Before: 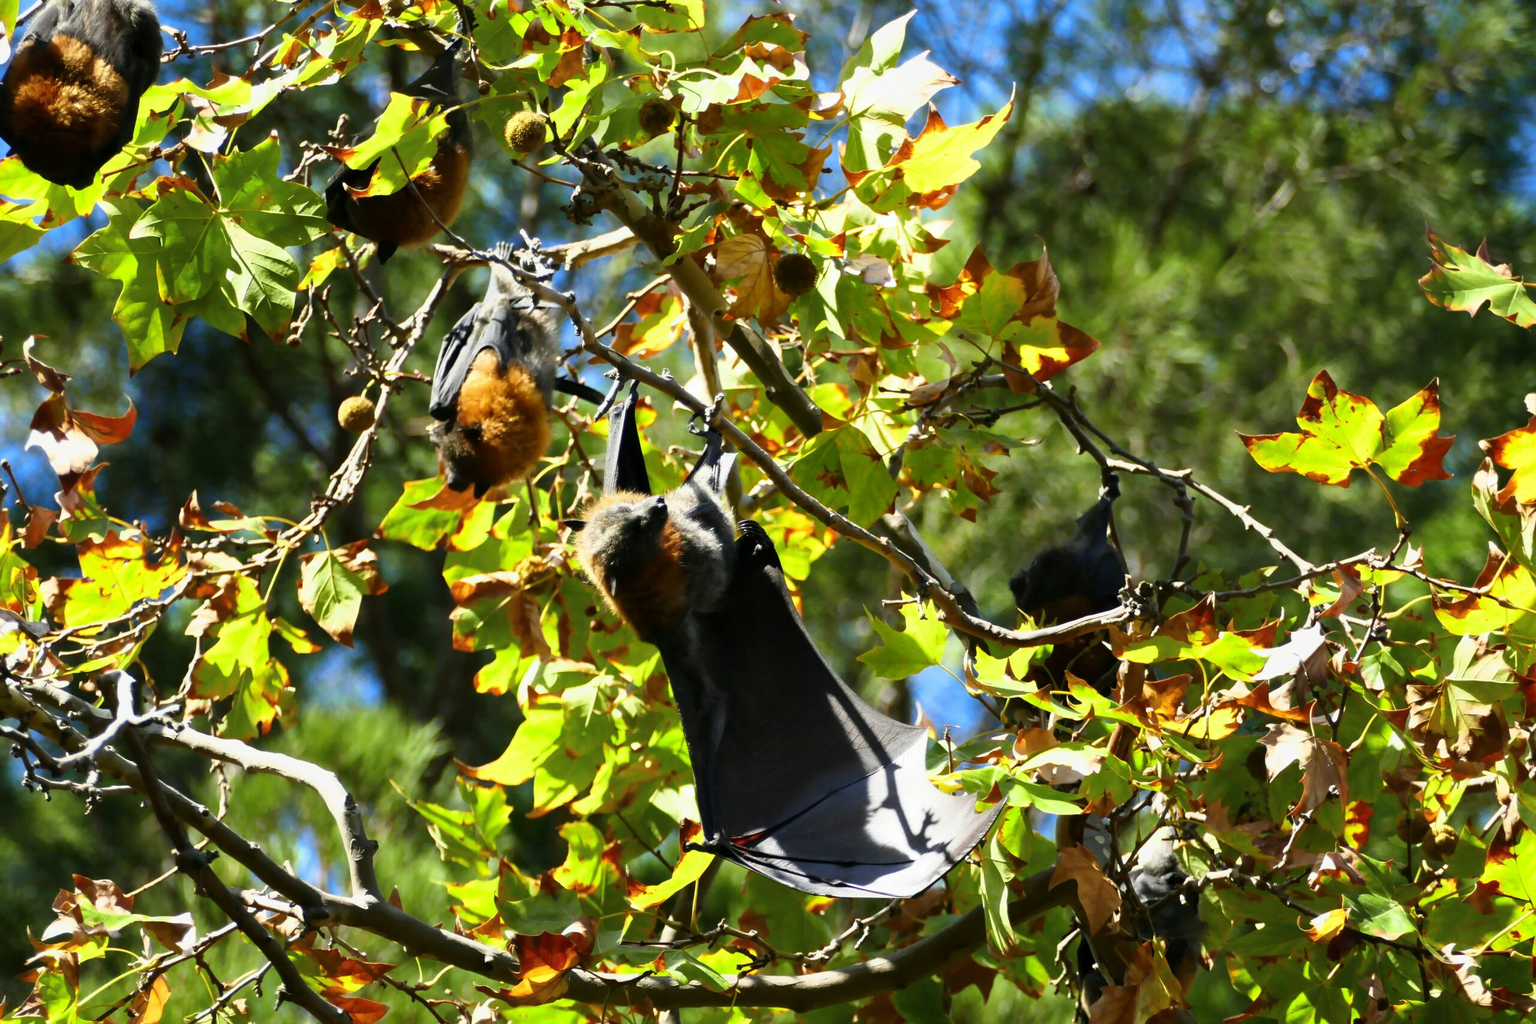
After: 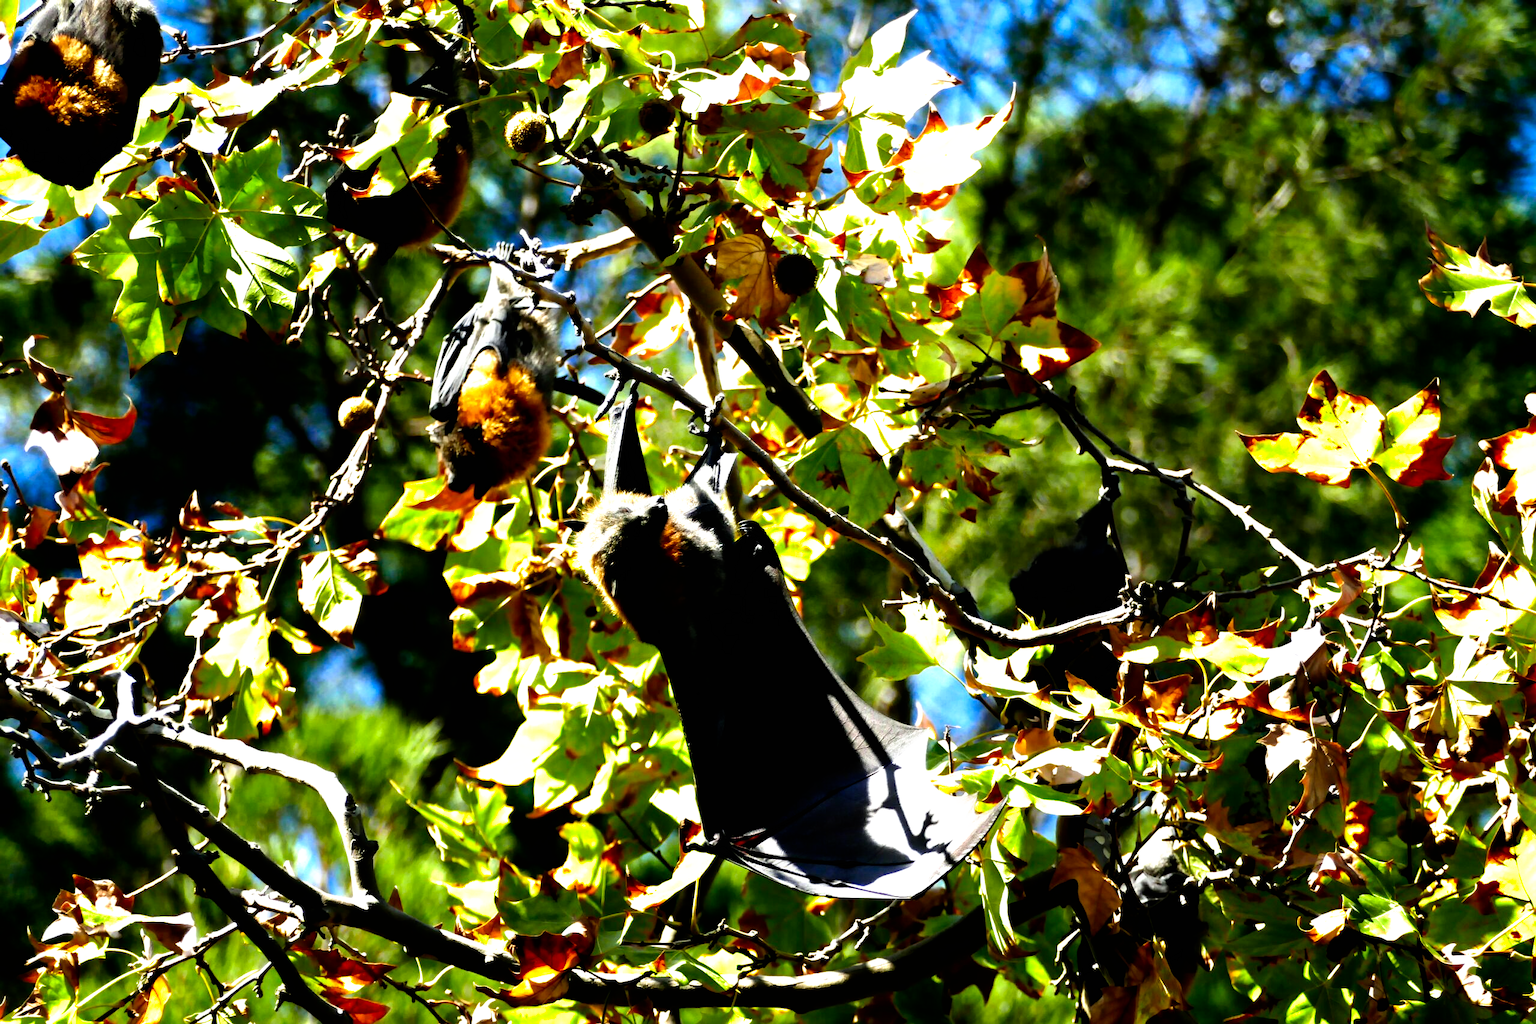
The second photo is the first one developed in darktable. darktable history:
exposure: black level correction 0.001, compensate highlight preservation false
filmic rgb: black relative exposure -8.2 EV, white relative exposure 2.2 EV, threshold 3 EV, hardness 7.11, latitude 85.74%, contrast 1.696, highlights saturation mix -4%, shadows ↔ highlights balance -2.69%, preserve chrominance no, color science v5 (2021), contrast in shadows safe, contrast in highlights safe, enable highlight reconstruction true
